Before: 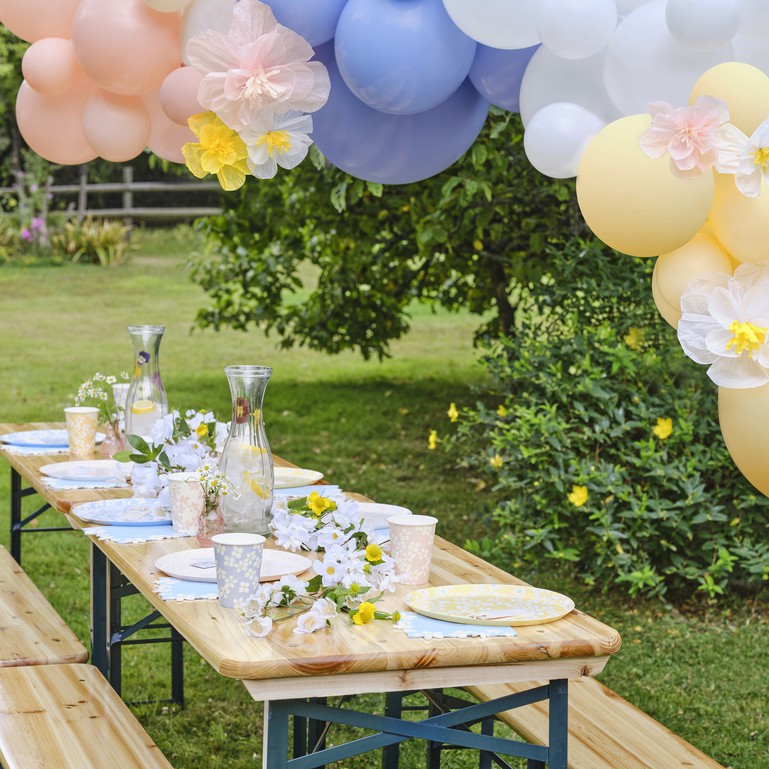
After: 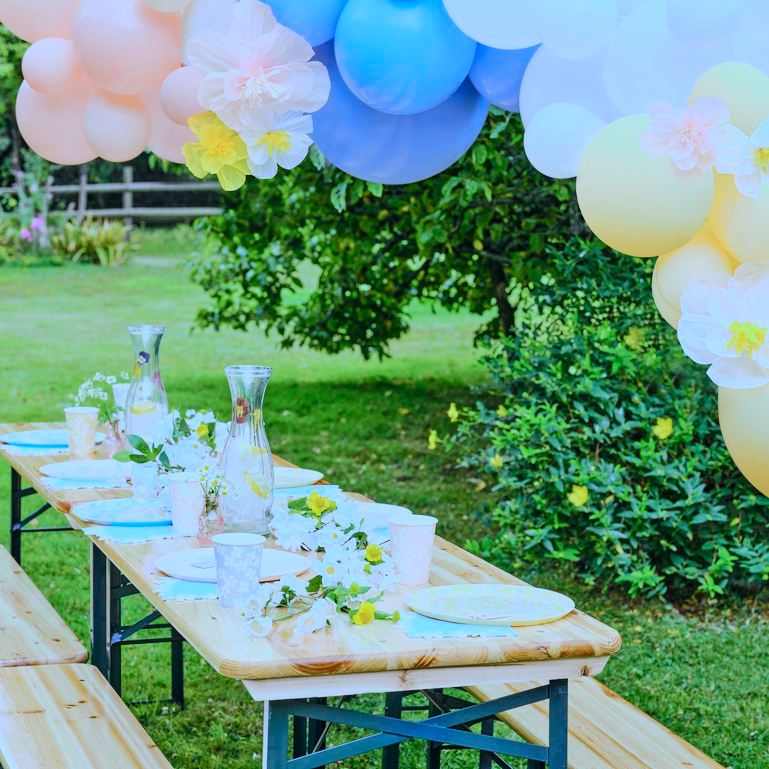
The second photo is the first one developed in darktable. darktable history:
tone curve: curves: ch0 [(0, 0) (0.048, 0.024) (0.099, 0.082) (0.227, 0.255) (0.407, 0.482) (0.543, 0.634) (0.719, 0.77) (0.837, 0.843) (1, 0.906)]; ch1 [(0, 0) (0.3, 0.268) (0.404, 0.374) (0.475, 0.463) (0.501, 0.499) (0.514, 0.502) (0.551, 0.541) (0.643, 0.648) (0.682, 0.674) (0.802, 0.812) (1, 1)]; ch2 [(0, 0) (0.259, 0.207) (0.323, 0.311) (0.364, 0.368) (0.442, 0.461) (0.498, 0.498) (0.531, 0.528) (0.581, 0.602) (0.629, 0.659) (0.768, 0.728) (1, 1)], color space Lab, independent channels, preserve colors none
white balance: red 0.871, blue 1.249
